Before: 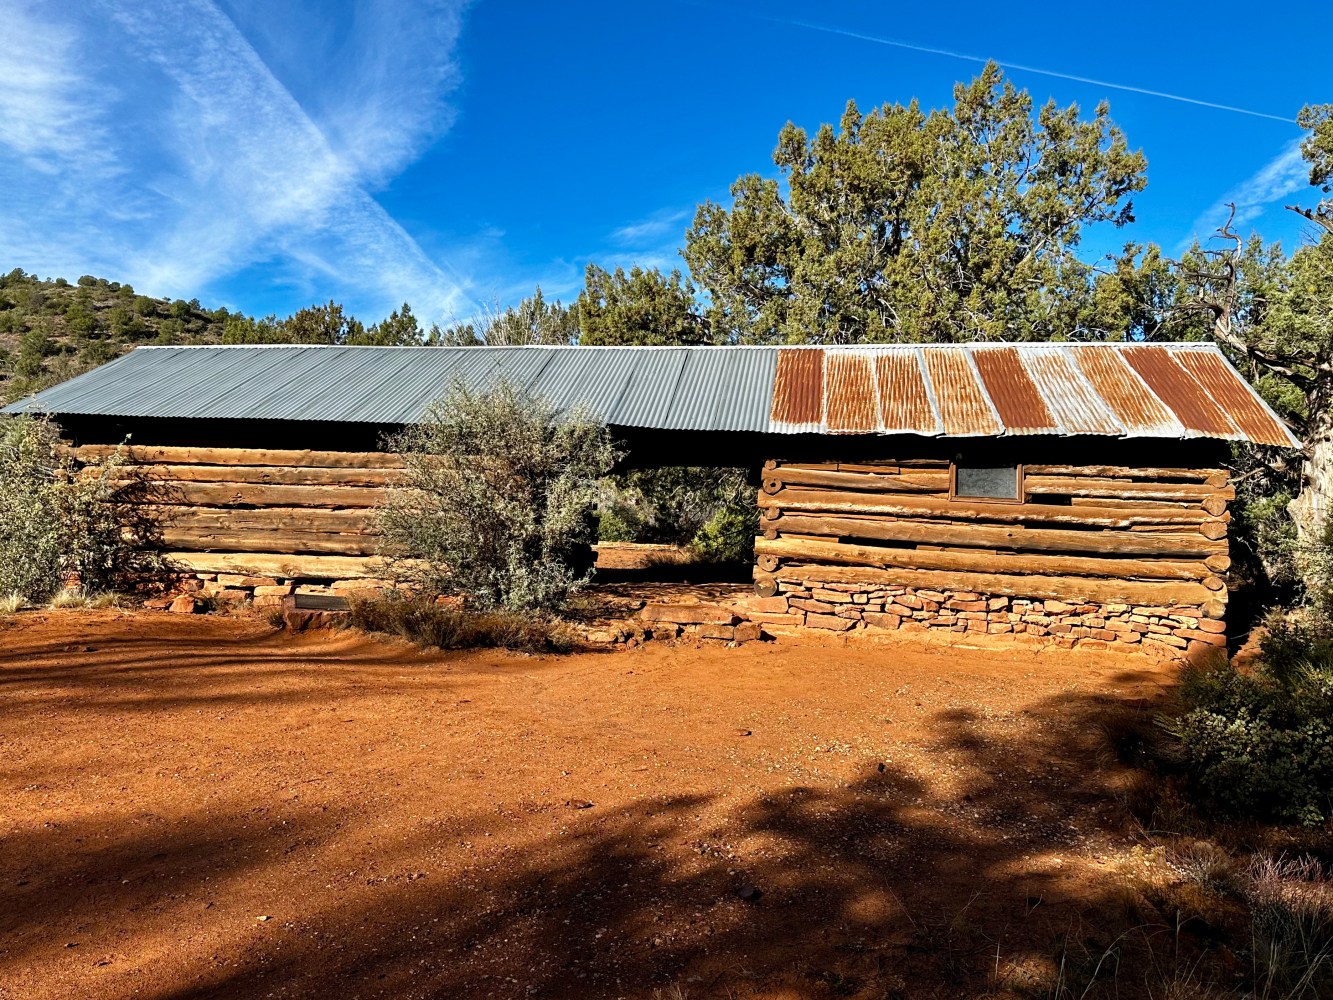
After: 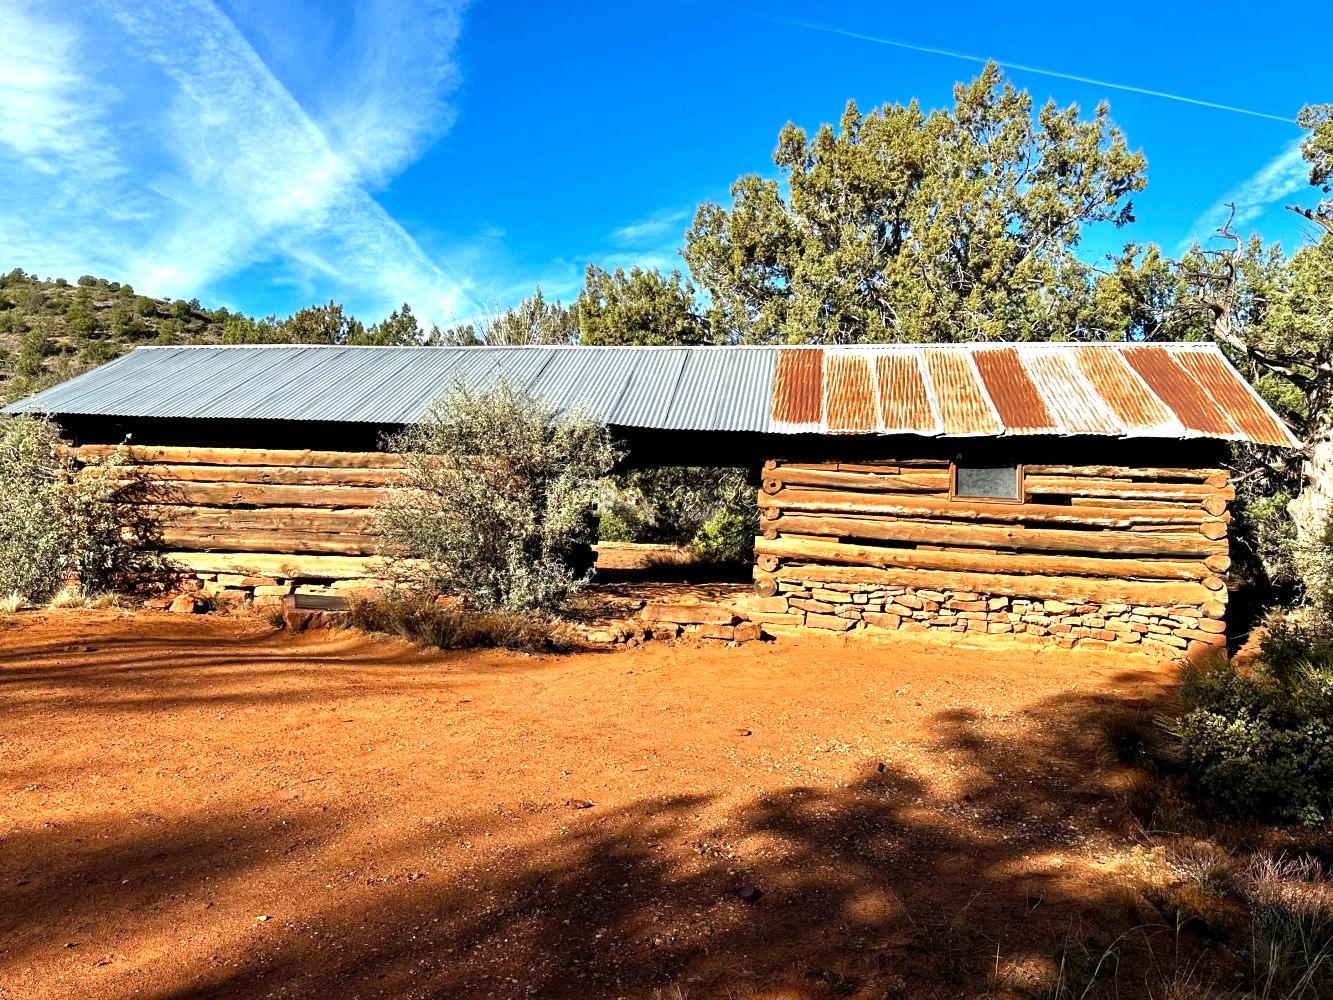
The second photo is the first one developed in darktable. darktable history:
color balance rgb: global vibrance -1%, saturation formula JzAzBz (2021)
white balance: emerald 1
exposure: exposure 0.648 EV, compensate highlight preservation false
